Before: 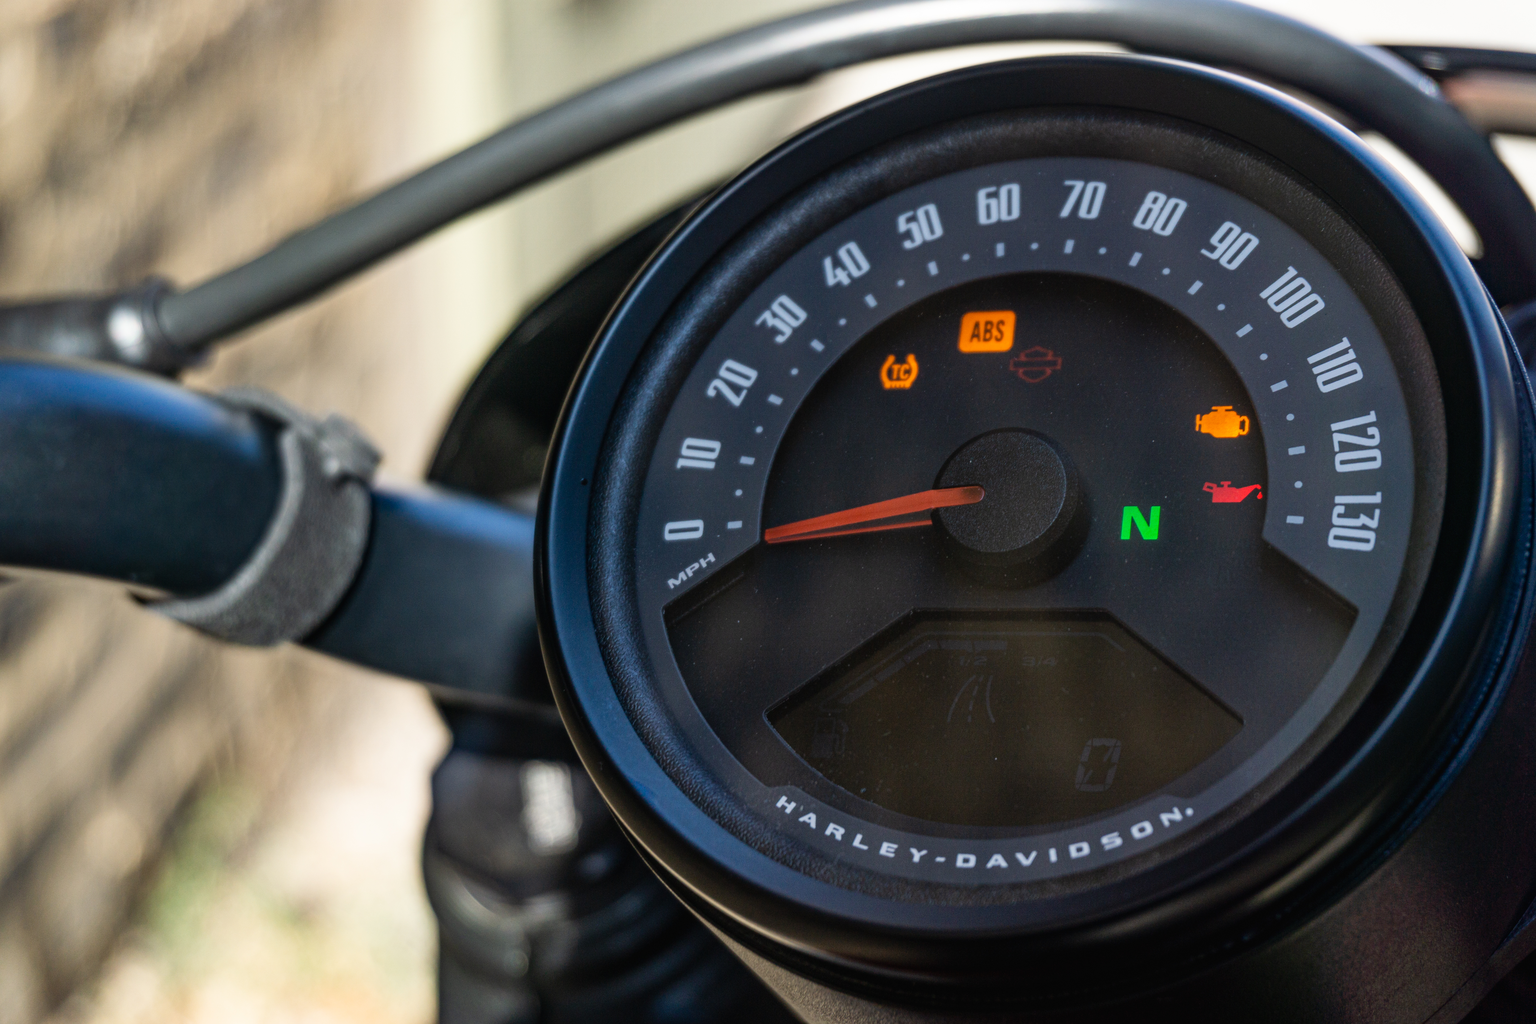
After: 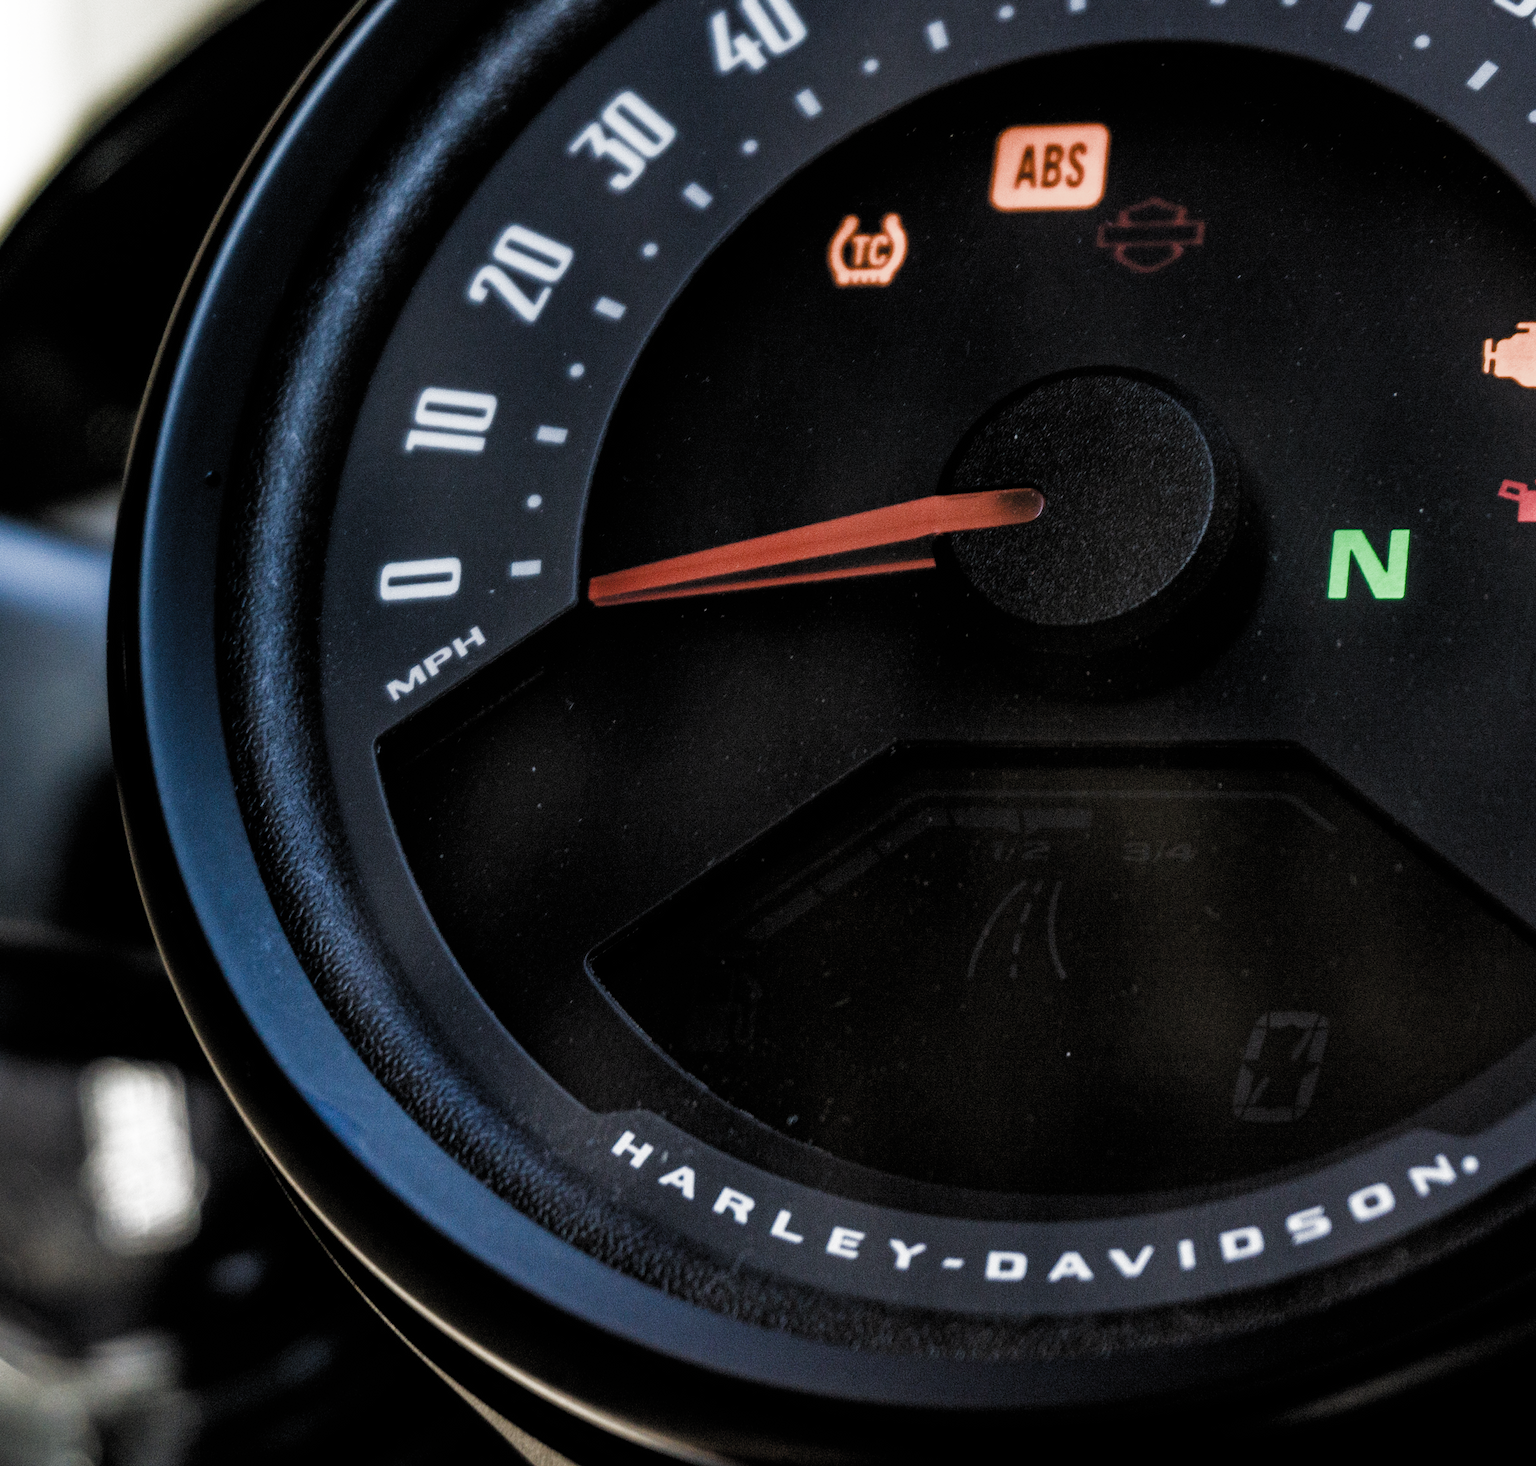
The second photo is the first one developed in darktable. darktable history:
crop: left 31.368%, top 24.569%, right 20.475%, bottom 6.461%
filmic rgb: black relative exposure -4.06 EV, white relative exposure 3 EV, hardness 3.01, contrast 1.412, preserve chrominance RGB euclidean norm (legacy), color science v4 (2020)
